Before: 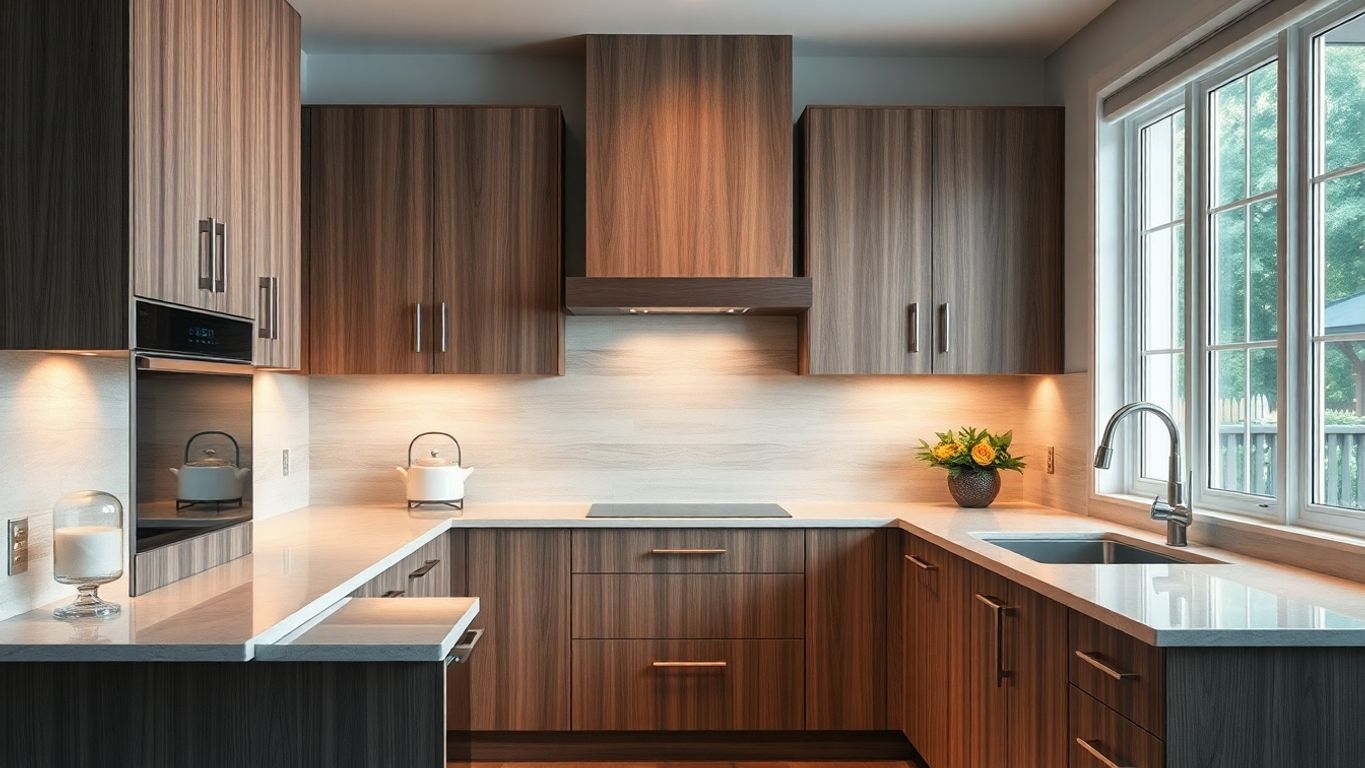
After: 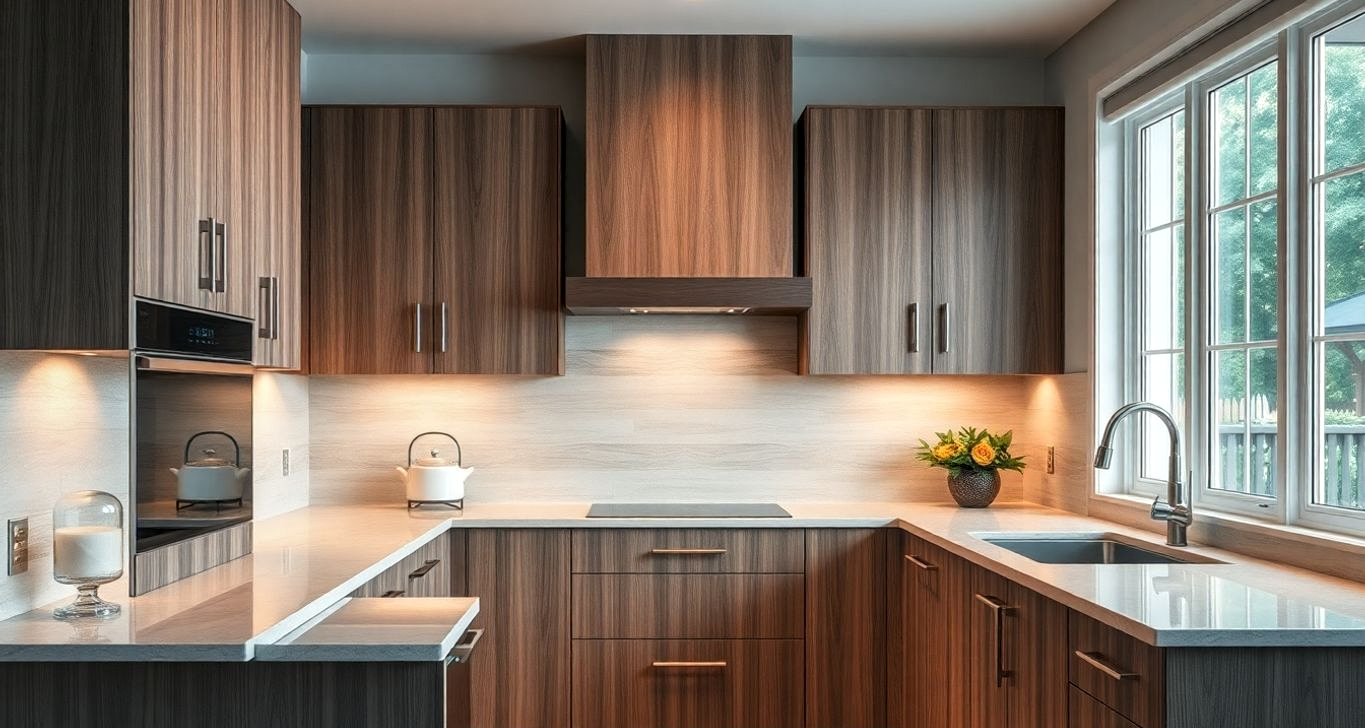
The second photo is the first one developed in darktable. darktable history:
crop and rotate: top 0%, bottom 5.097%
local contrast: on, module defaults
